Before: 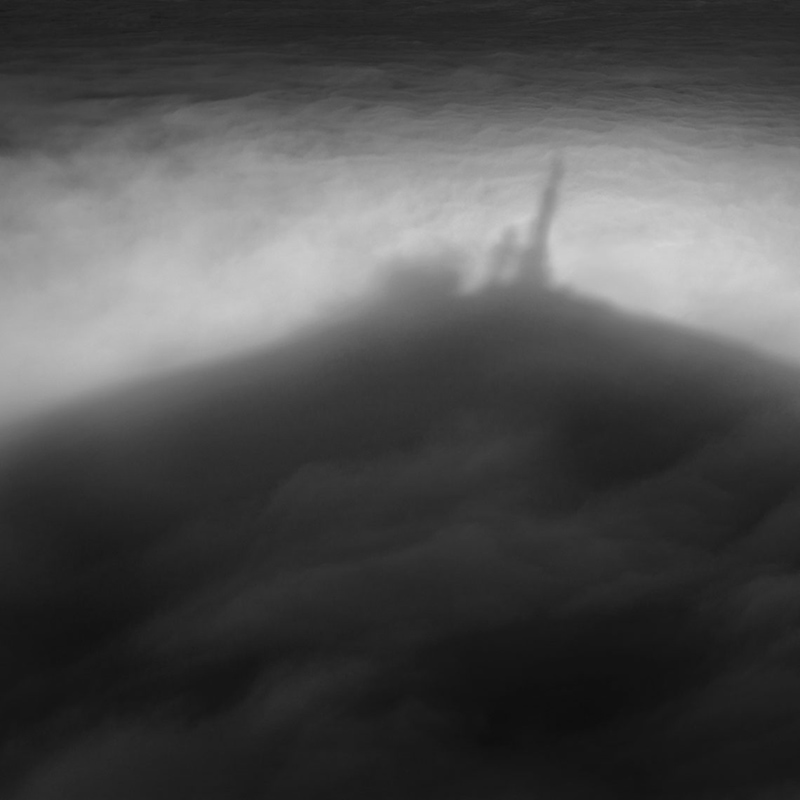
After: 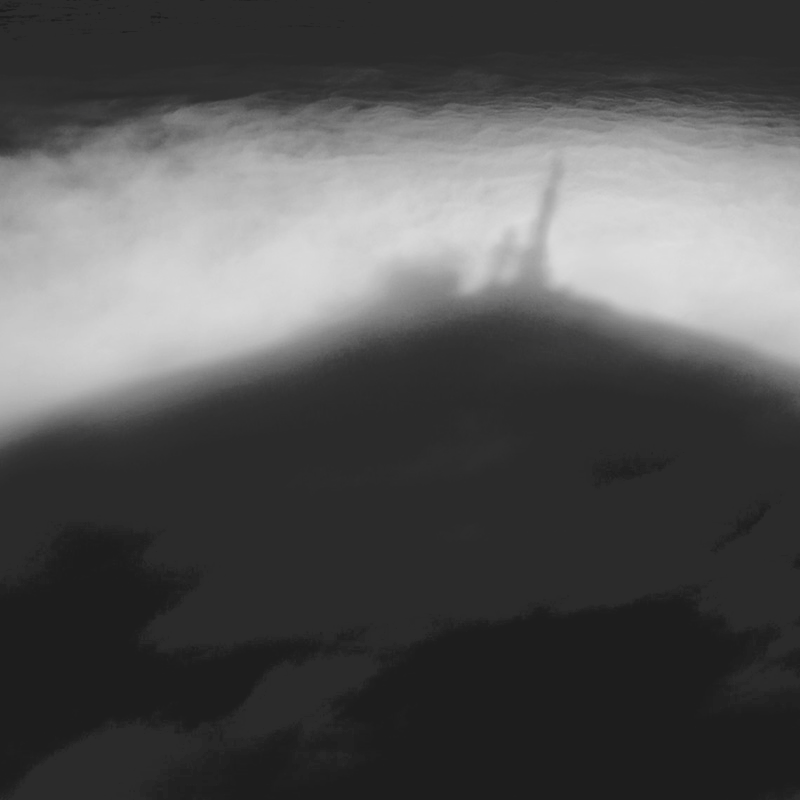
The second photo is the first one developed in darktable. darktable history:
filmic rgb: black relative exposure -3.98 EV, white relative exposure 2.98 EV, hardness 3.01, contrast 1.405
tone curve: curves: ch0 [(0, 0) (0.003, 0.177) (0.011, 0.177) (0.025, 0.176) (0.044, 0.178) (0.069, 0.186) (0.1, 0.194) (0.136, 0.203) (0.177, 0.223) (0.224, 0.255) (0.277, 0.305) (0.335, 0.383) (0.399, 0.467) (0.468, 0.546) (0.543, 0.616) (0.623, 0.694) (0.709, 0.764) (0.801, 0.834) (0.898, 0.901) (1, 1)], color space Lab, independent channels, preserve colors none
